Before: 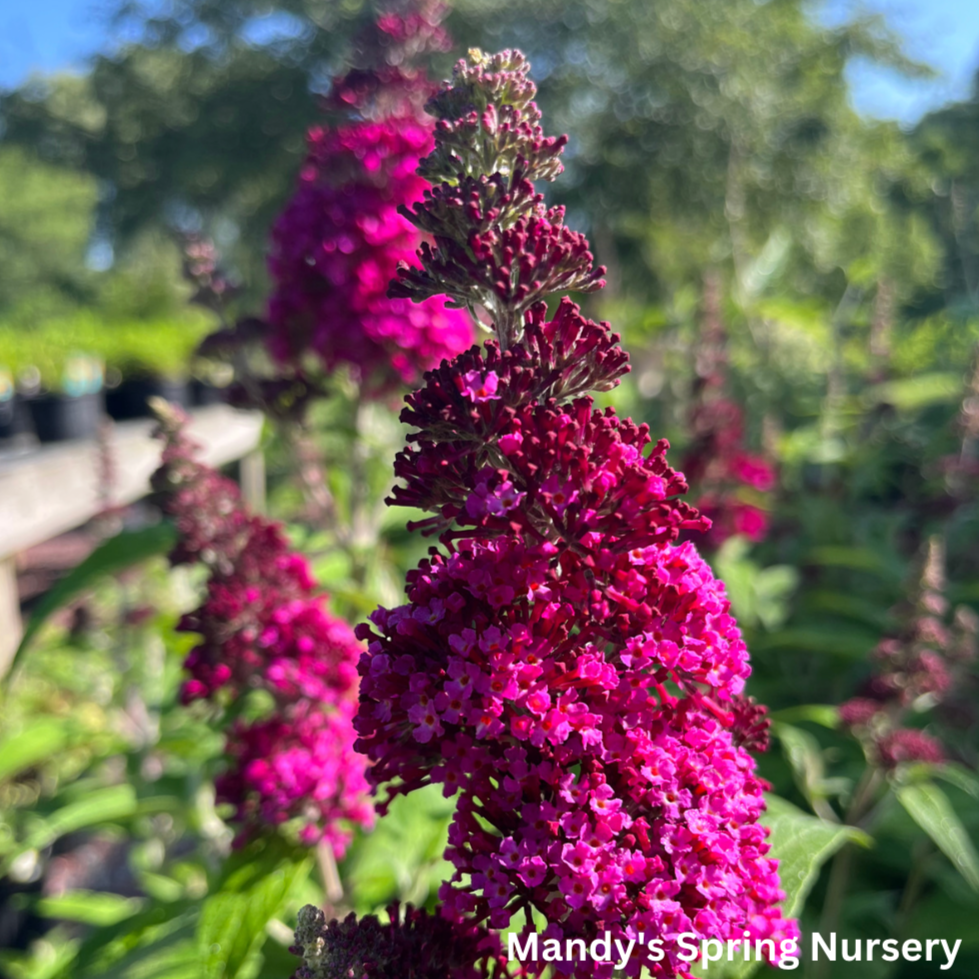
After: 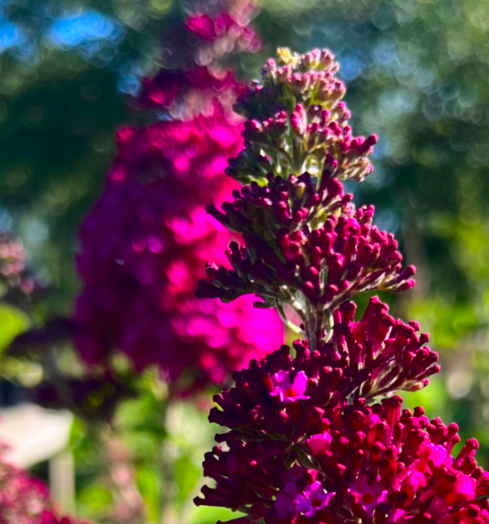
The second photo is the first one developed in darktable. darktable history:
crop: left 19.556%, right 30.401%, bottom 46.458%
contrast brightness saturation: contrast 0.21, brightness -0.11, saturation 0.21
color balance rgb: perceptual saturation grading › global saturation 25%, perceptual brilliance grading › mid-tones 10%, perceptual brilliance grading › shadows 15%, global vibrance 20%
